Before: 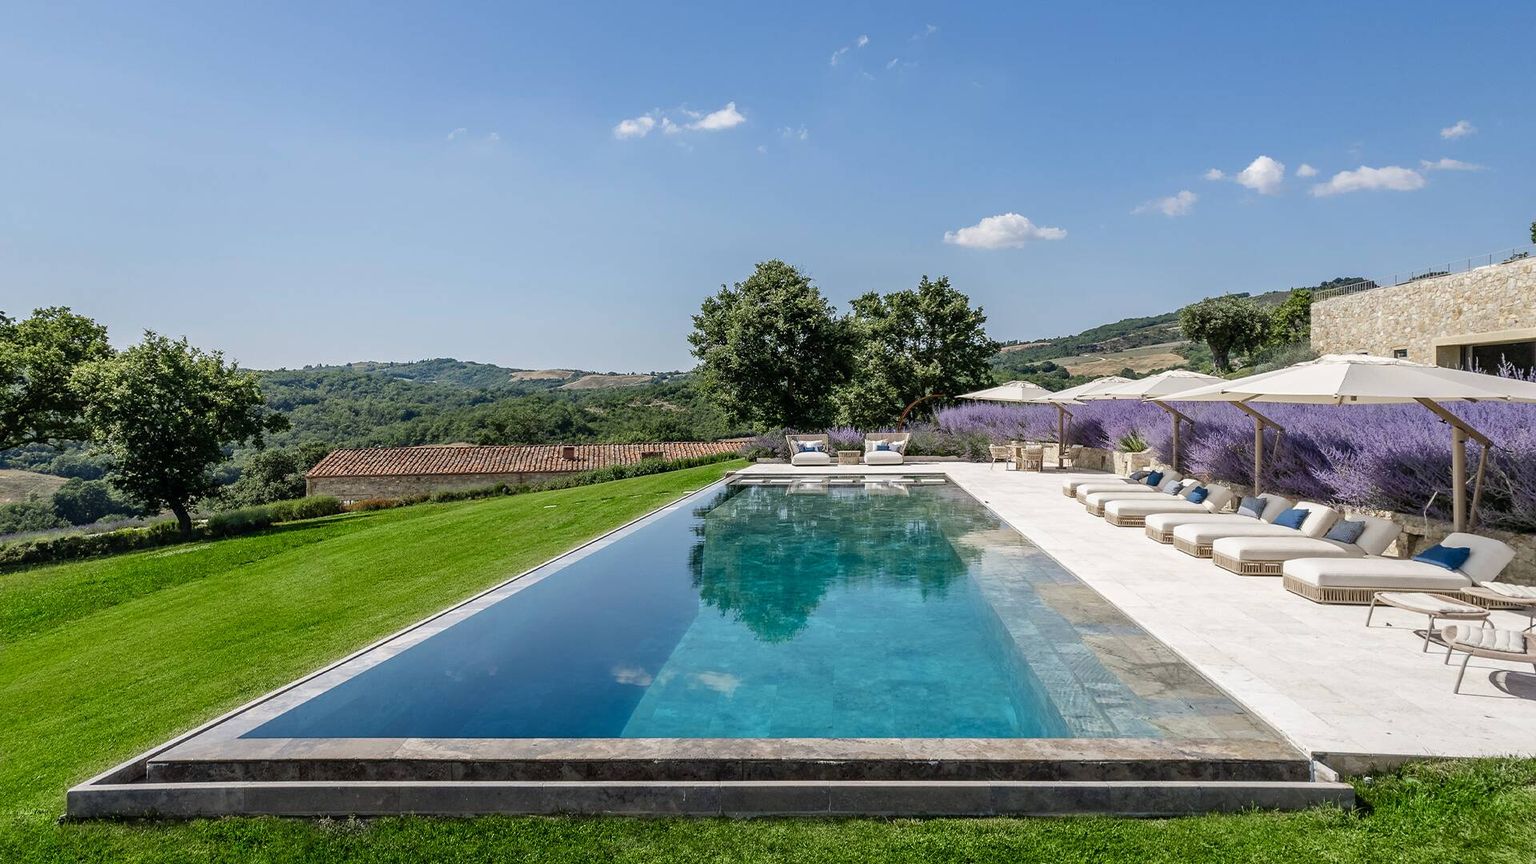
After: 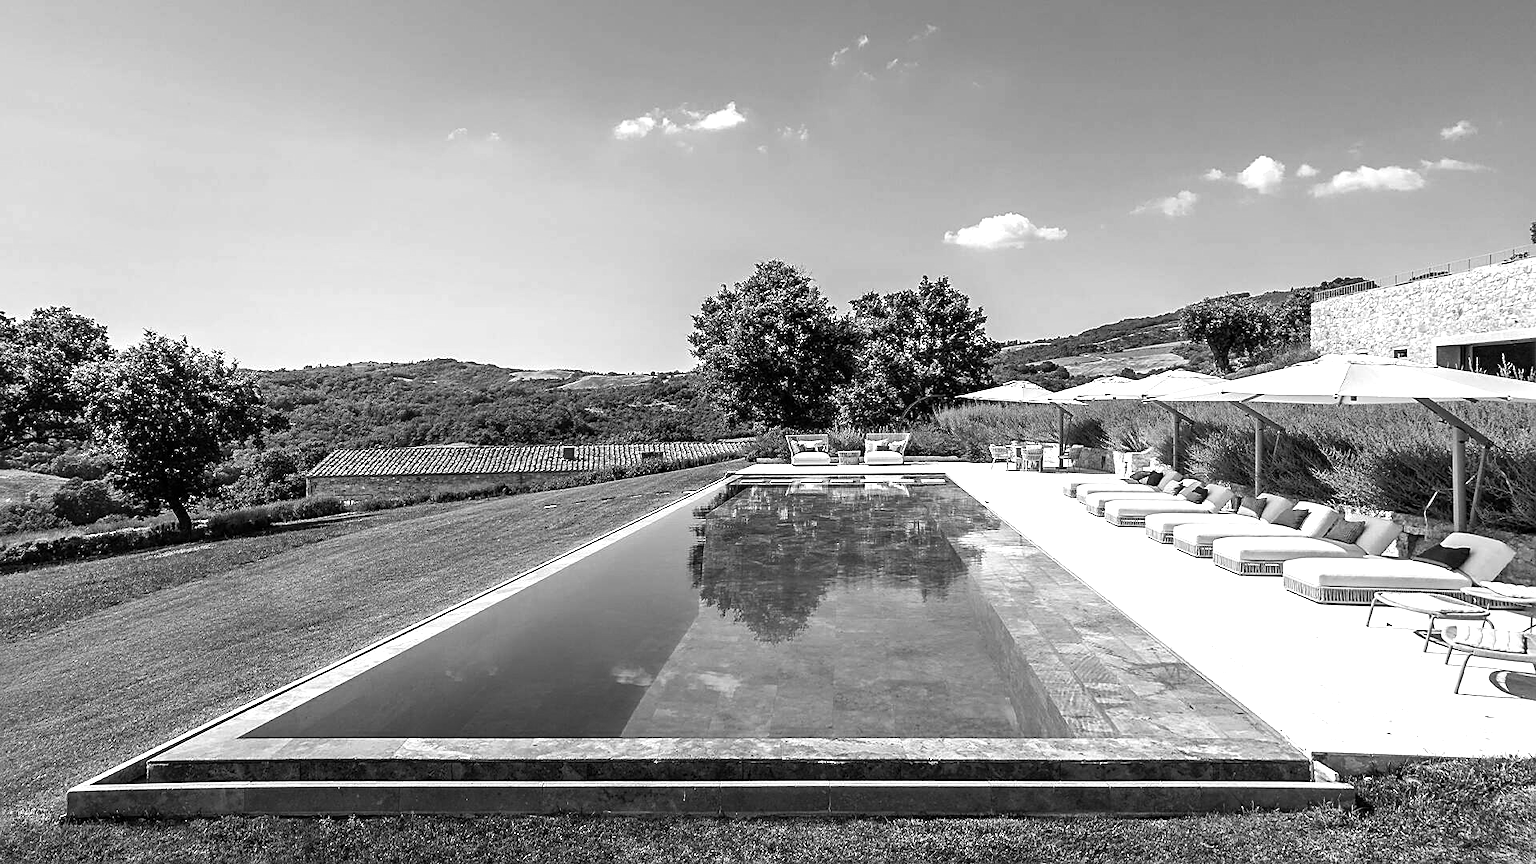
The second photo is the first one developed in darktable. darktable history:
monochrome: a 32, b 64, size 2.3
exposure: exposure 0.127 EV, compensate highlight preservation false
sharpen: amount 0.478
color balance rgb: linear chroma grading › global chroma 9%, perceptual saturation grading › global saturation 36%, perceptual saturation grading › shadows 35%, perceptual brilliance grading › global brilliance 21.21%, perceptual brilliance grading › shadows -35%, global vibrance 21.21%
